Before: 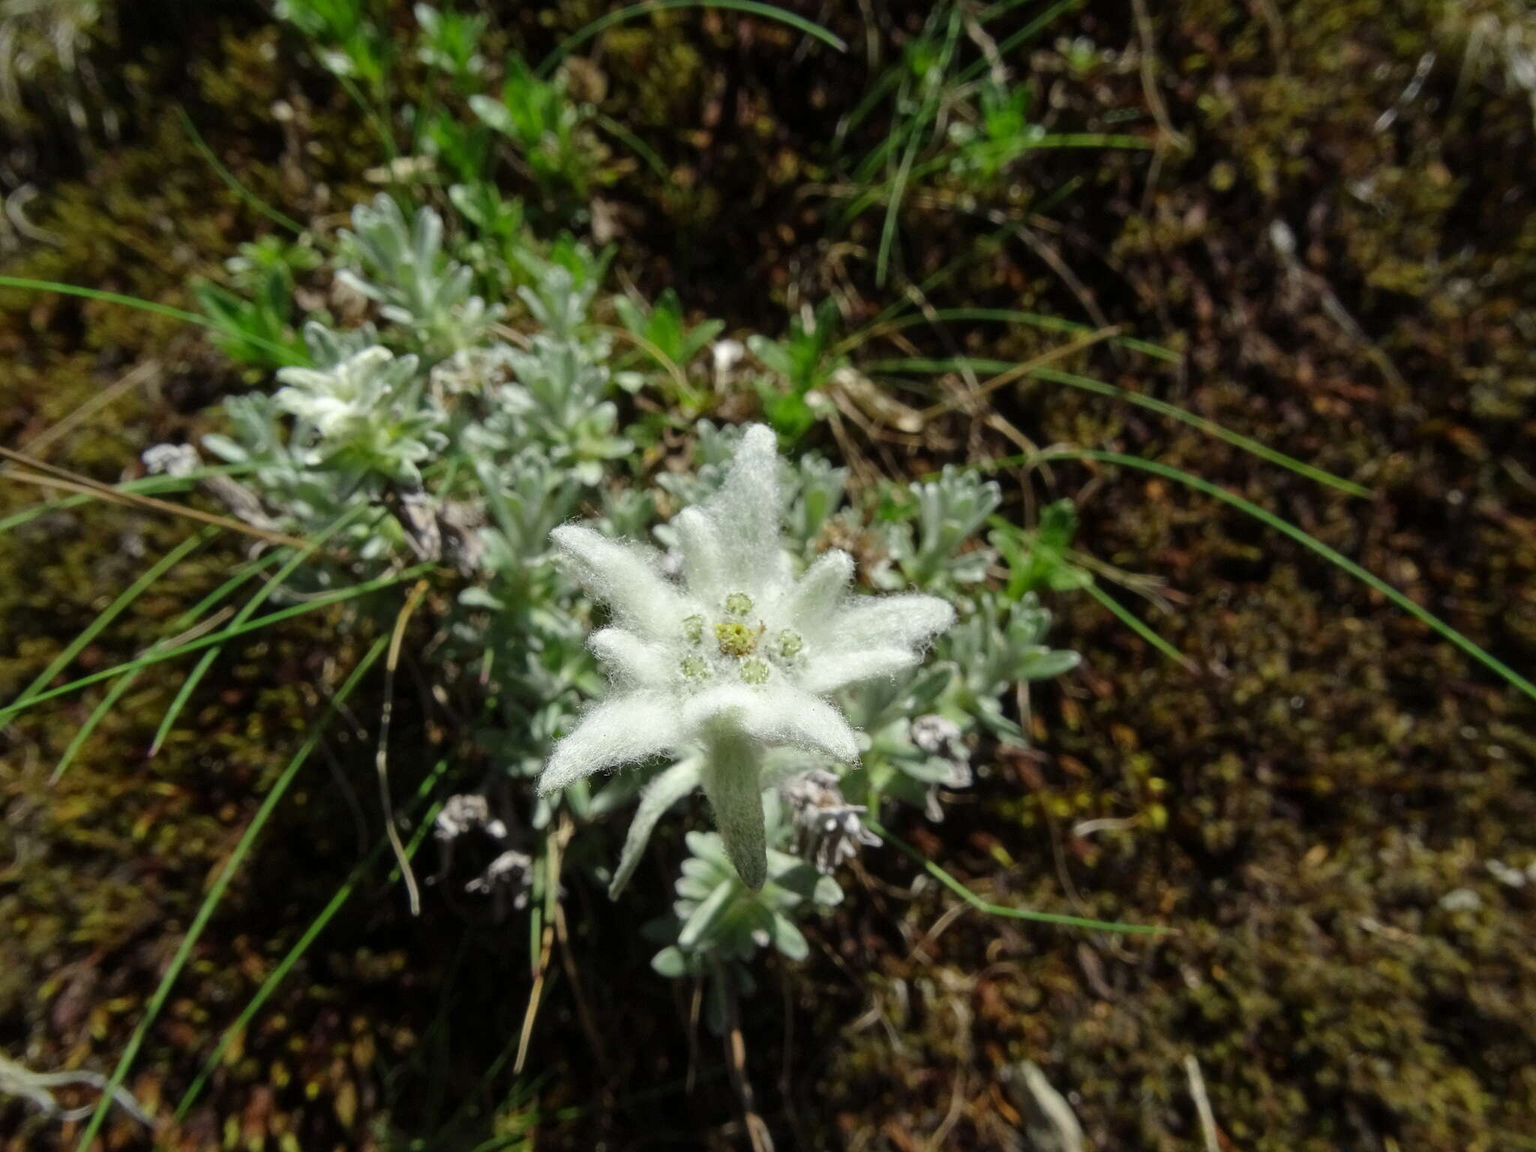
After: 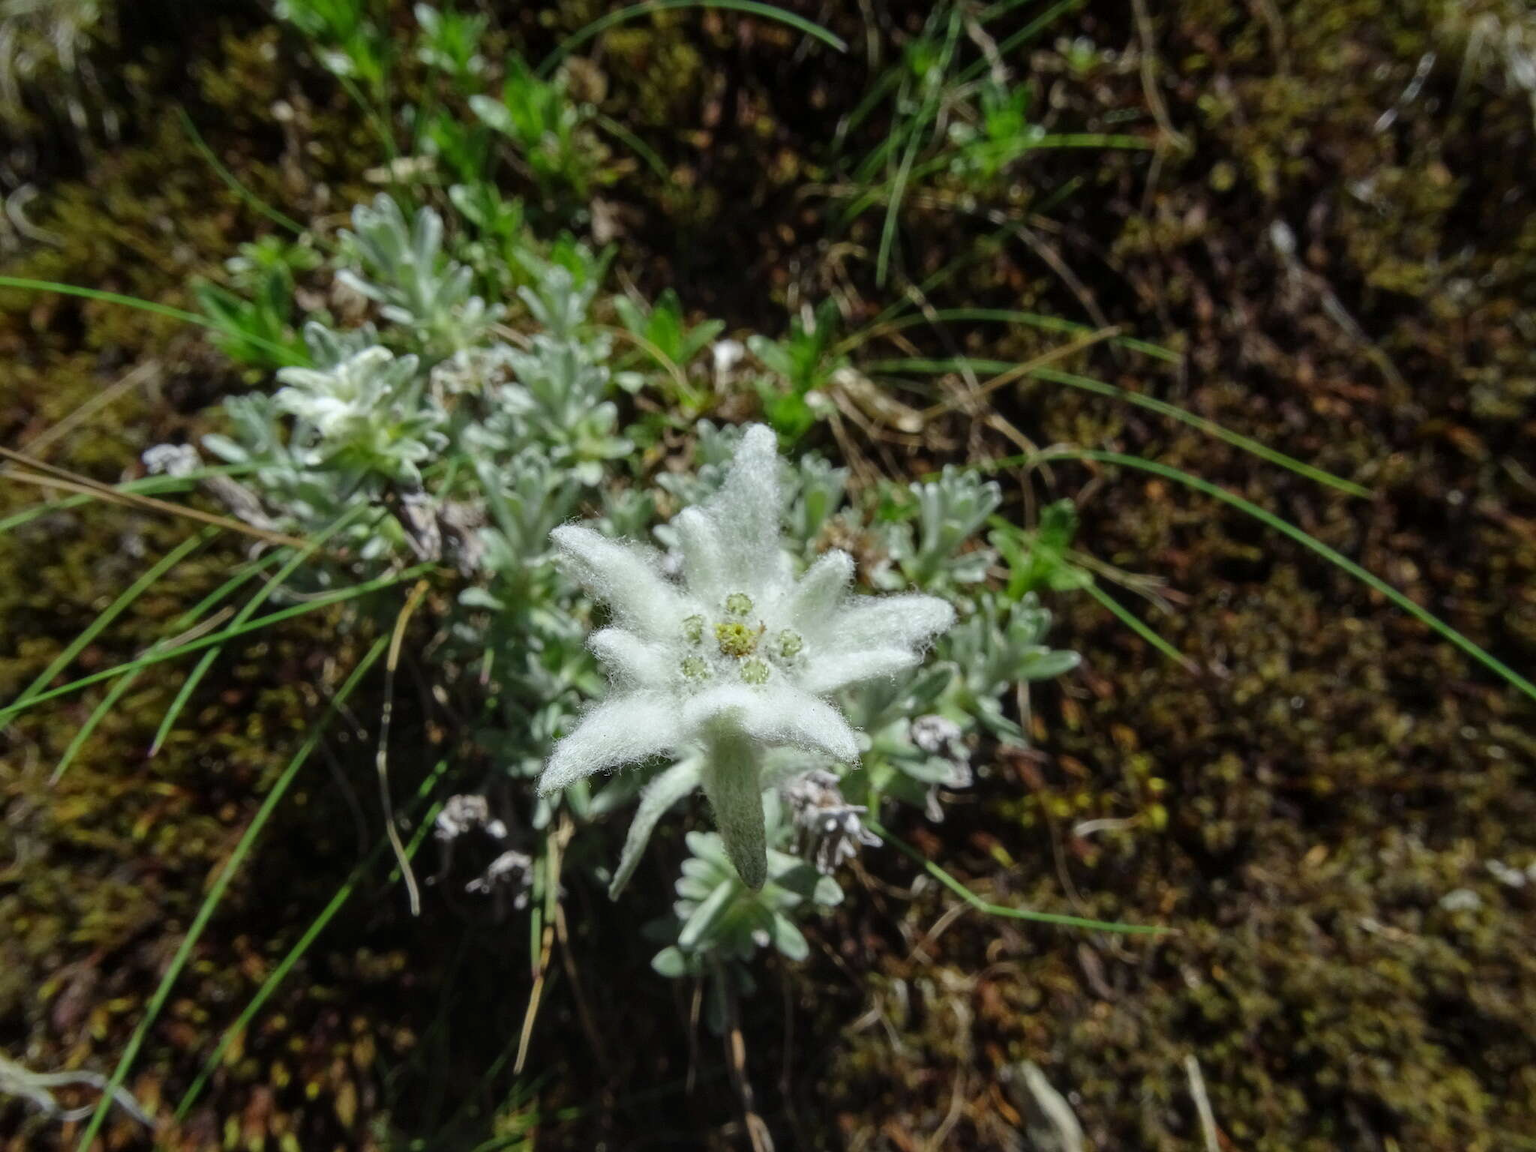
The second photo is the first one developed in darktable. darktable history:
local contrast: detail 110%
white balance: red 0.976, blue 1.04
